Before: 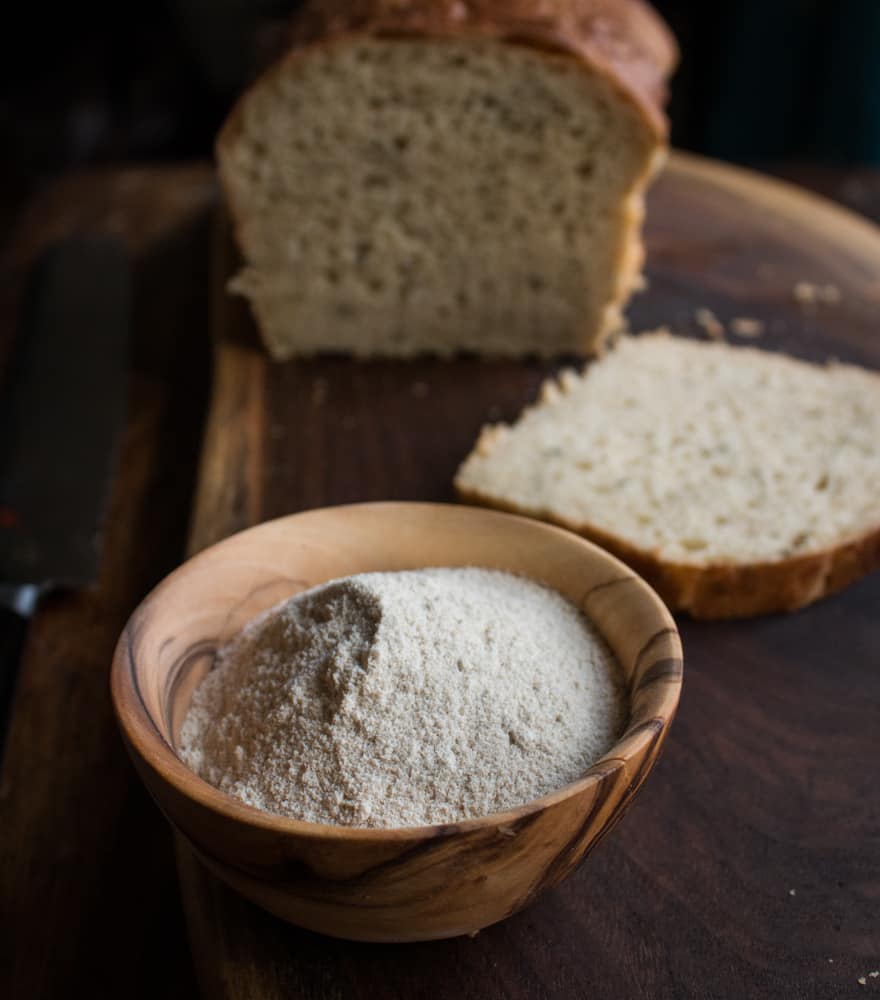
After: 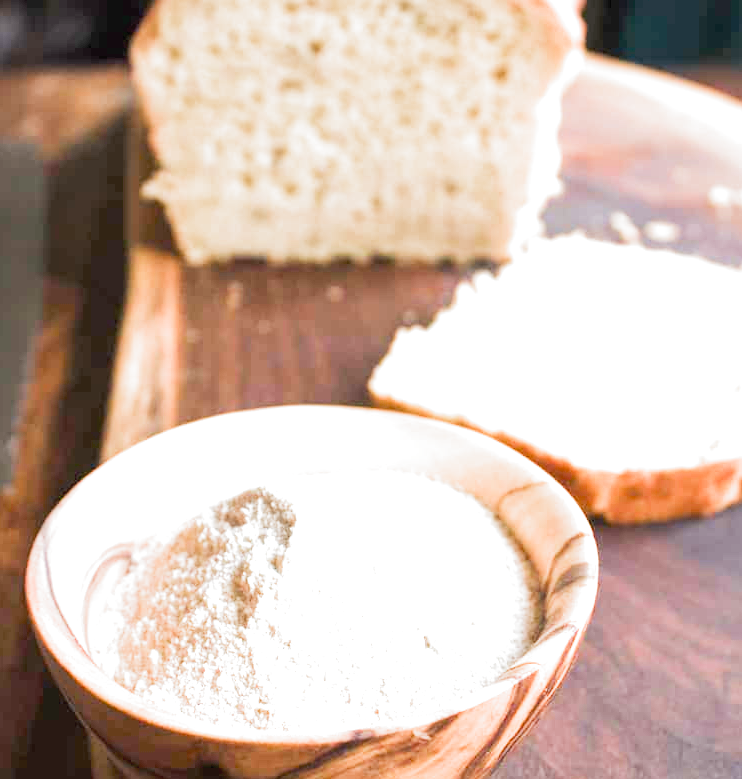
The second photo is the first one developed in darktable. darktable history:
contrast brightness saturation: contrast 0.043, saturation 0.152
filmic rgb: black relative exposure -8 EV, white relative exposure 4.01 EV, hardness 4.2, preserve chrominance RGB euclidean norm, color science v5 (2021), contrast in shadows safe, contrast in highlights safe
exposure: black level correction 0, exposure 4.002 EV, compensate highlight preservation false
crop and rotate: left 9.676%, top 9.62%, right 6.004%, bottom 12.42%
